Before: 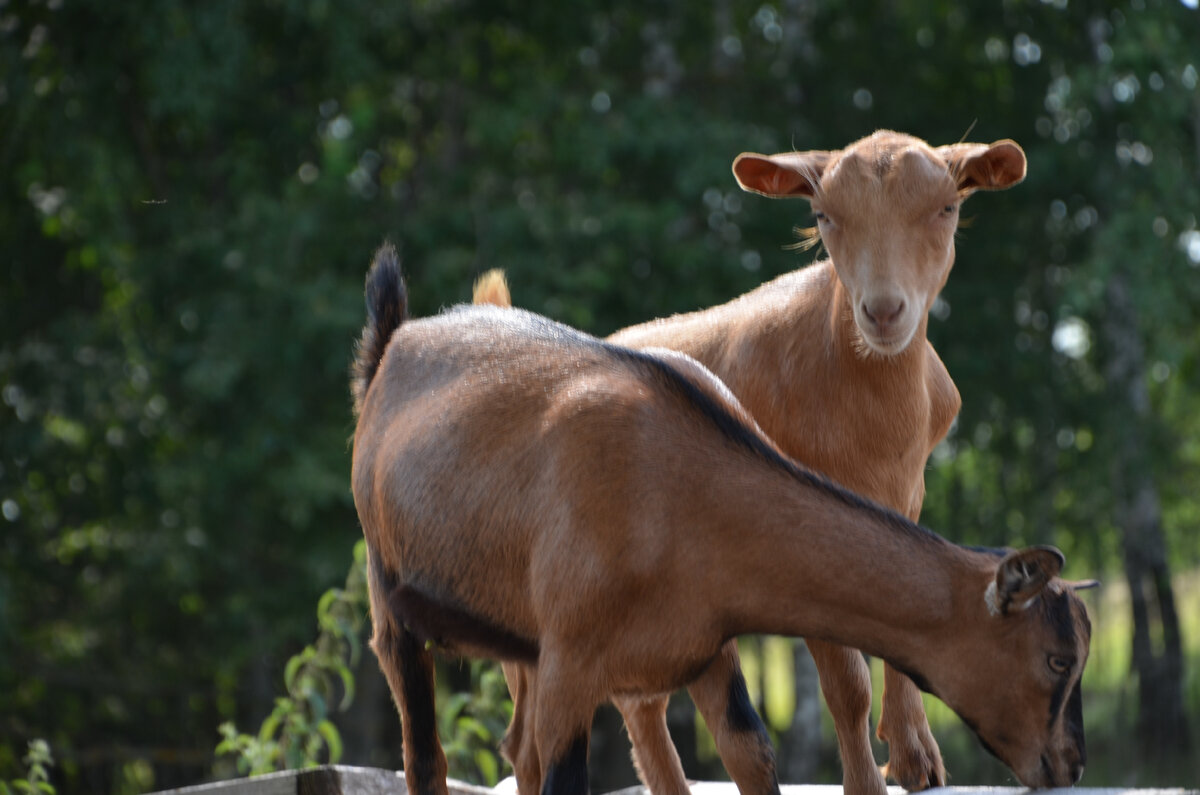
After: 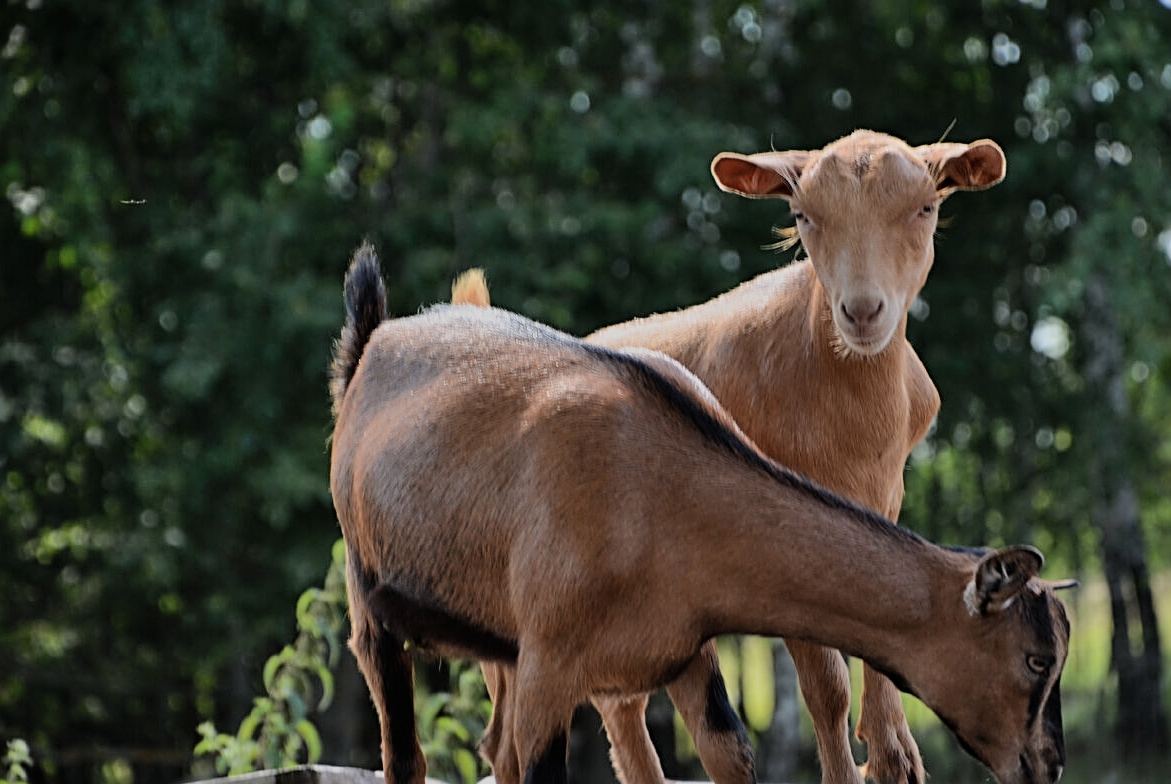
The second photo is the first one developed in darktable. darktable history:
crop and rotate: left 1.774%, right 0.633%, bottom 1.28%
sharpen: radius 2.676, amount 0.669
shadows and highlights: shadows 43.71, white point adjustment -1.46, soften with gaussian
filmic rgb: black relative exposure -7.65 EV, white relative exposure 4.56 EV, hardness 3.61, color science v6 (2022)
